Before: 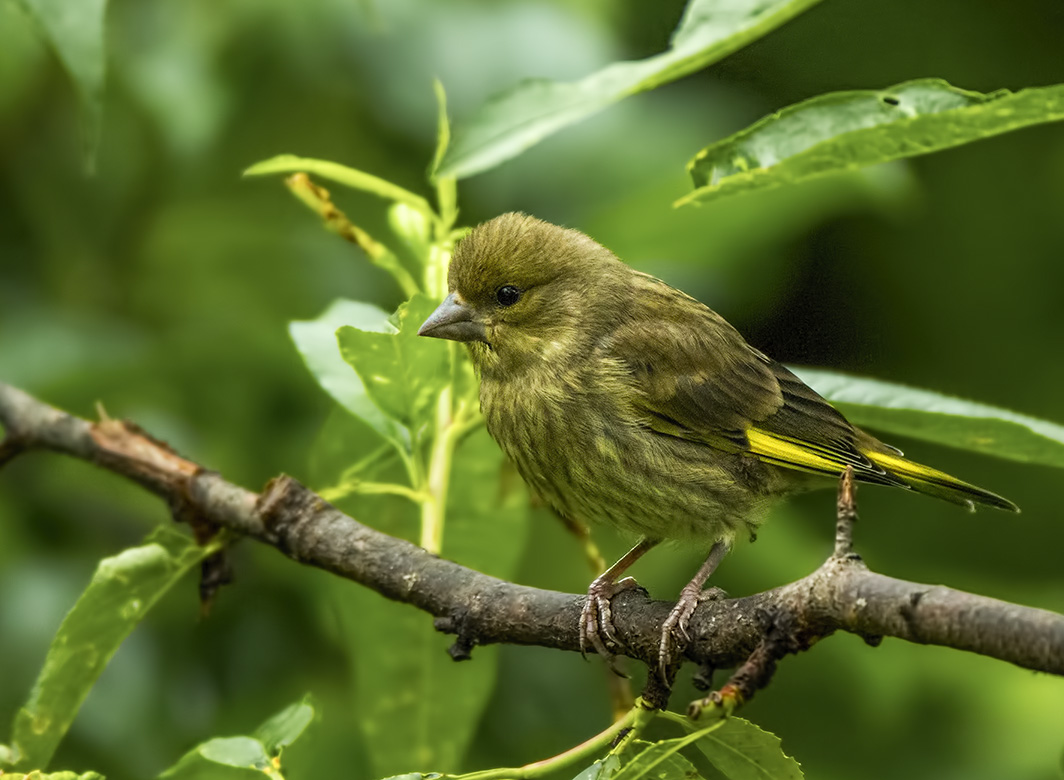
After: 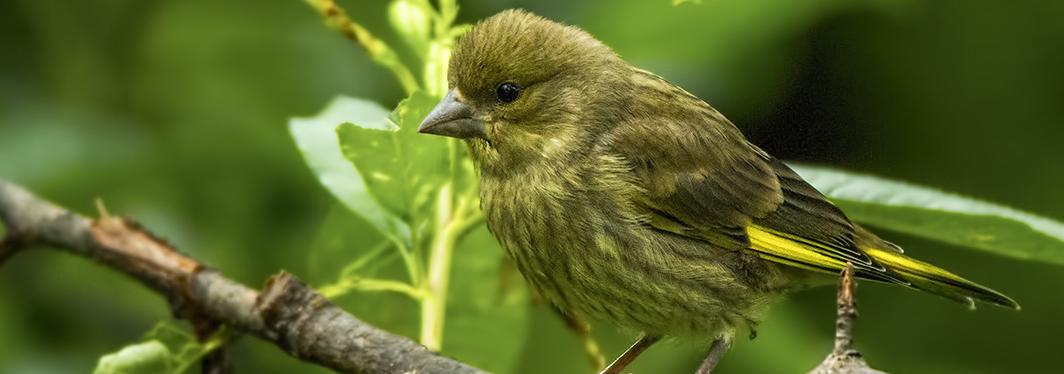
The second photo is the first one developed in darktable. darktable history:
crop and rotate: top 26.113%, bottom 25.873%
